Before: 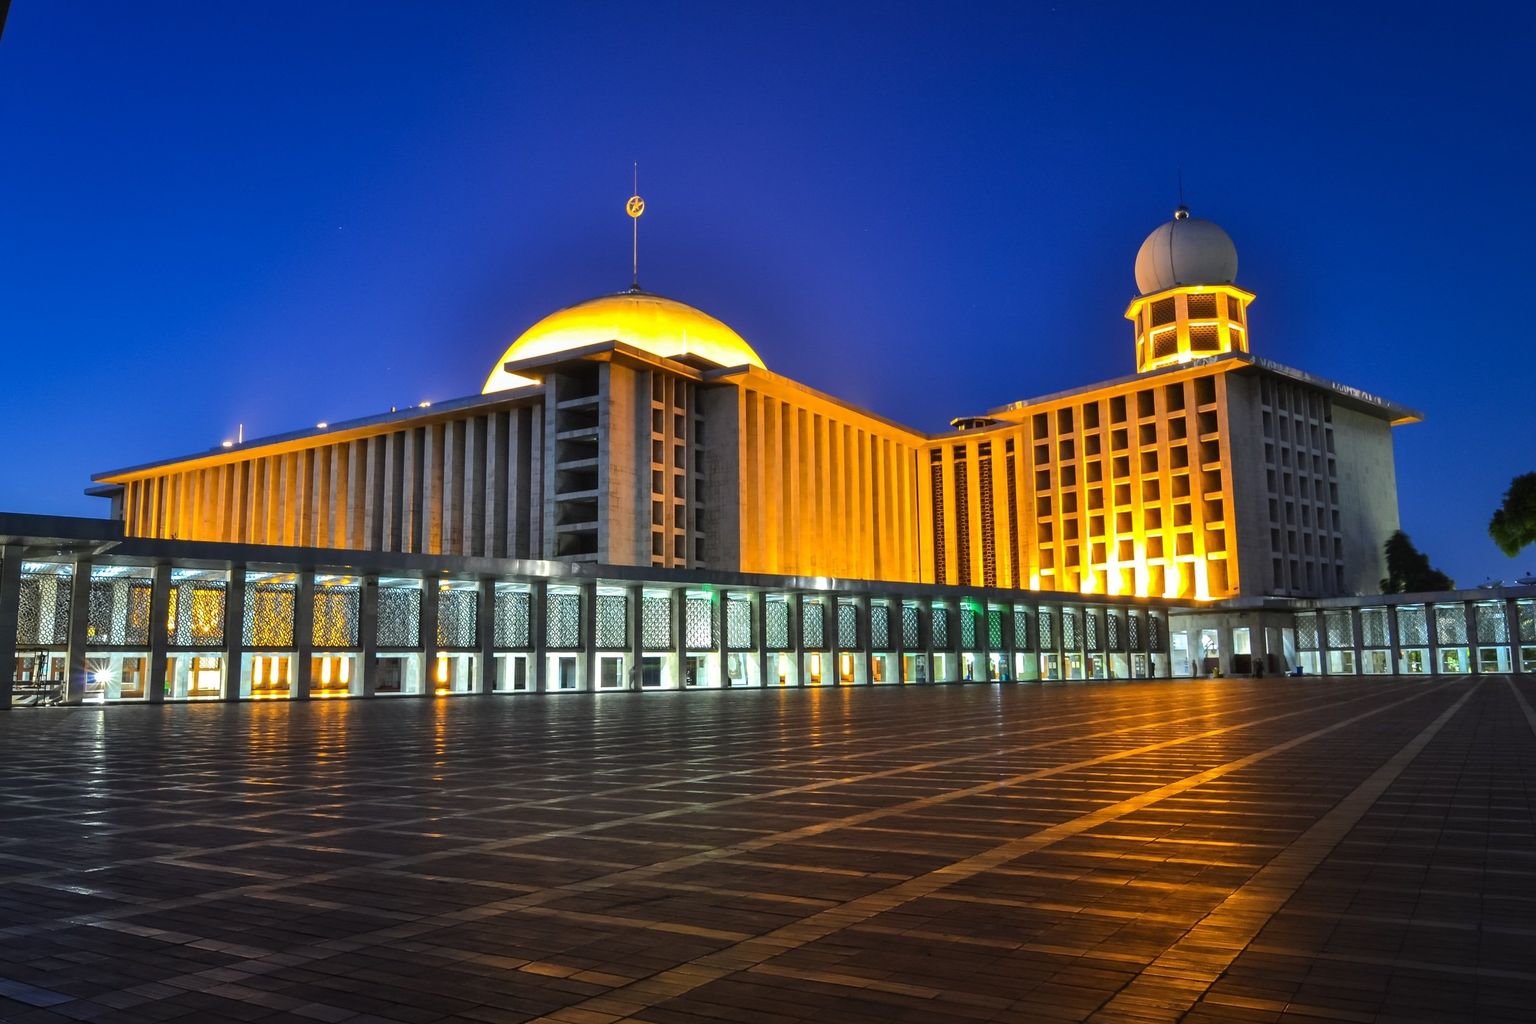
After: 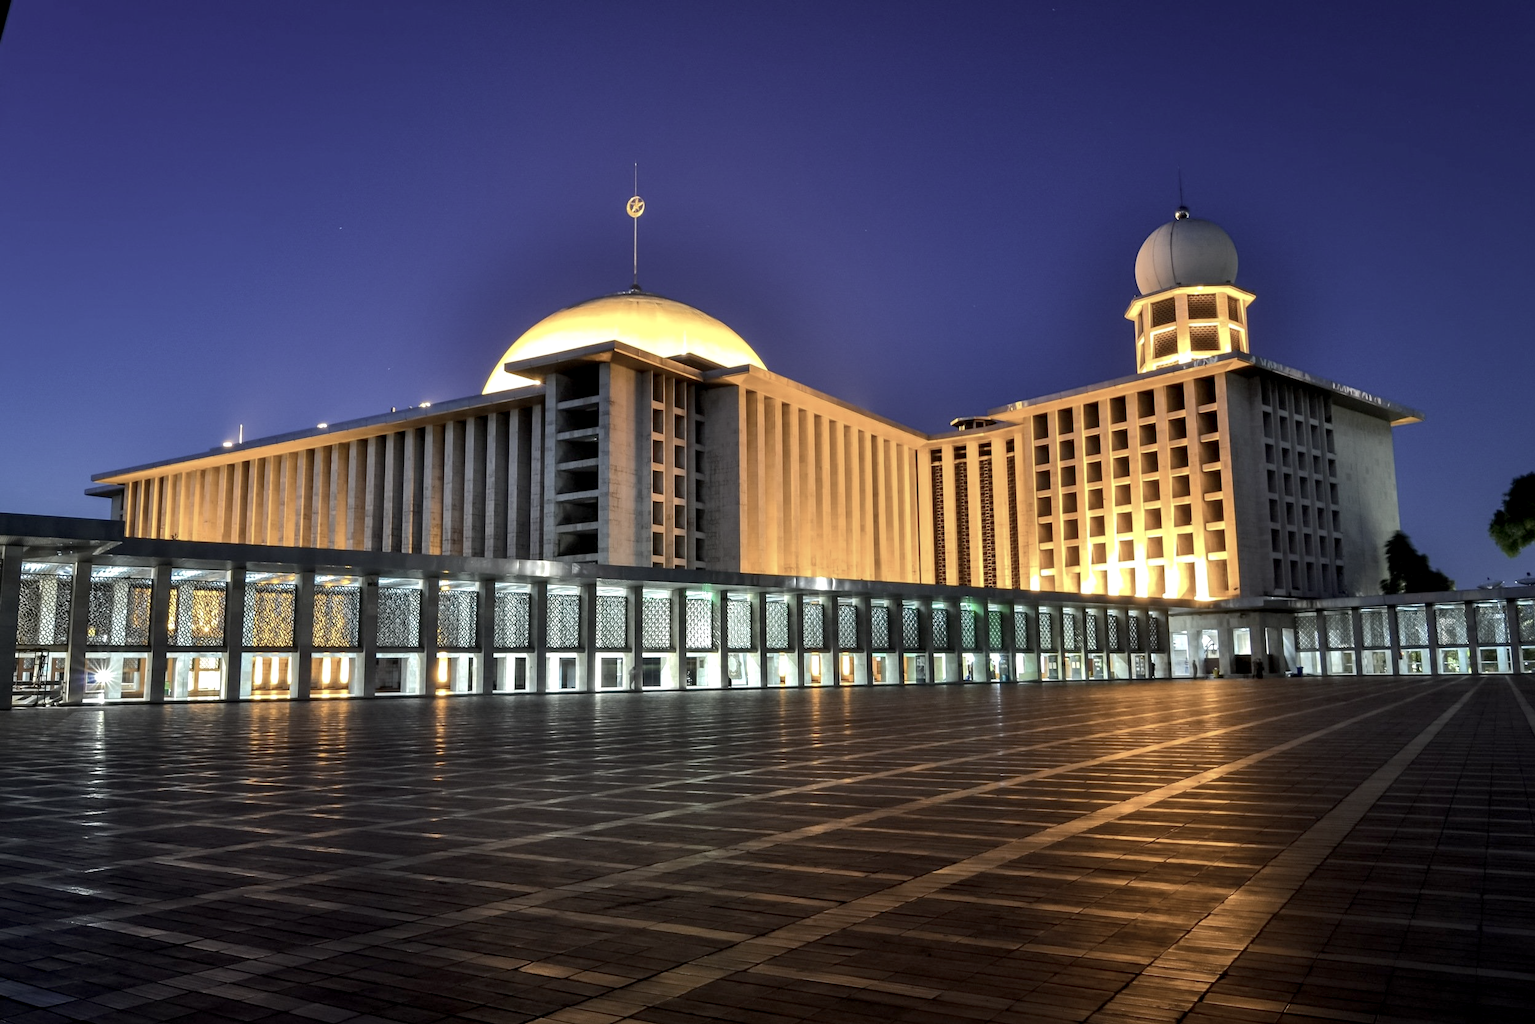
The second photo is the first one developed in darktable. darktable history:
color zones: curves: ch1 [(0, 0.292) (0.001, 0.292) (0.2, 0.264) (0.4, 0.248) (0.6, 0.248) (0.8, 0.264) (0.999, 0.292) (1, 0.292)]
exposure: black level correction 0.007, exposure 0.157 EV, compensate highlight preservation false
